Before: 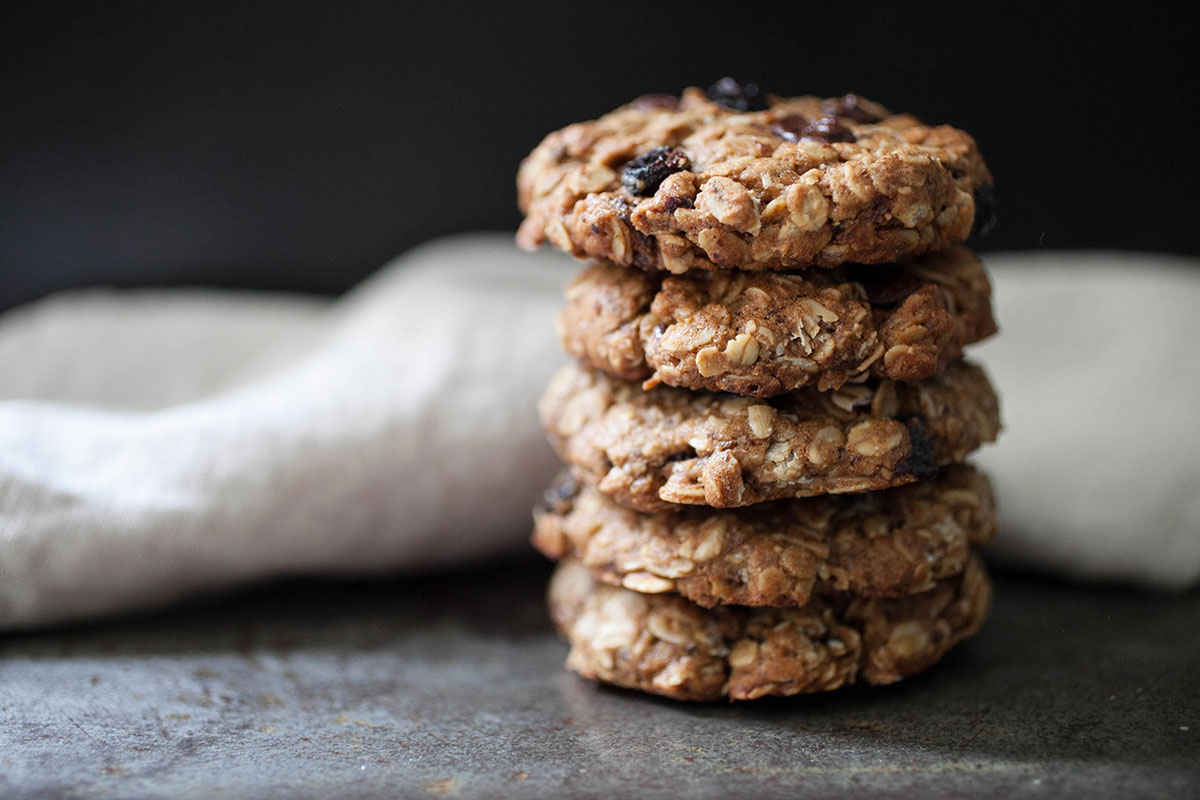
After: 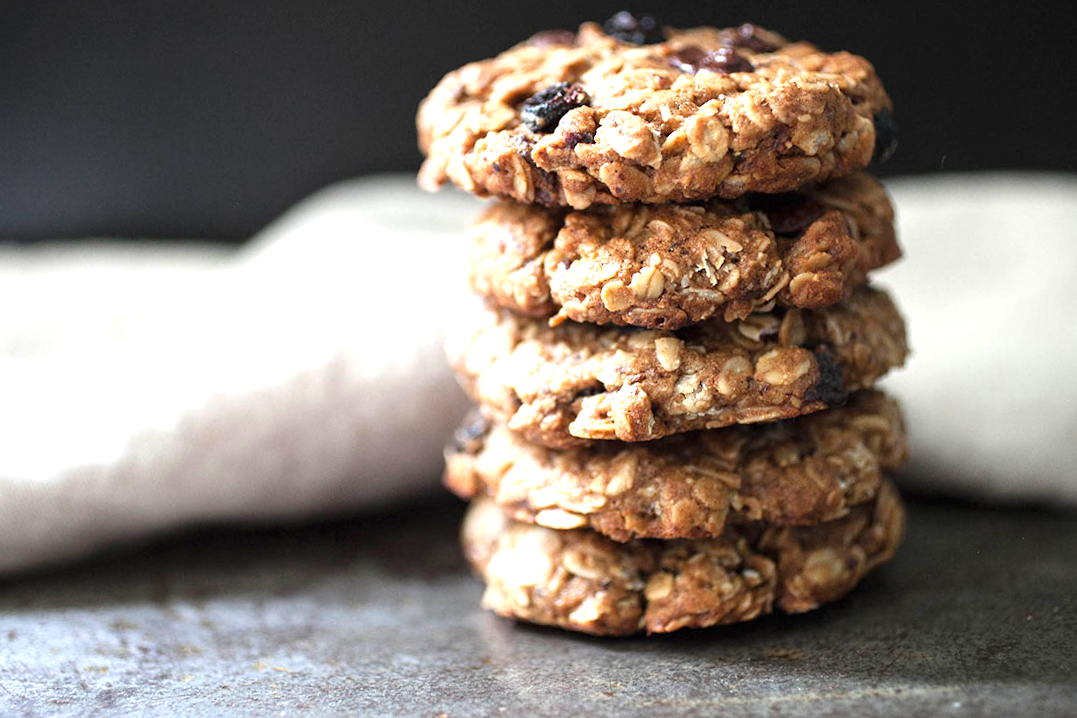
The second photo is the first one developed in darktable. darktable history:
crop and rotate: angle 1.96°, left 5.673%, top 5.673%
exposure: black level correction 0, exposure 1 EV, compensate exposure bias true, compensate highlight preservation false
